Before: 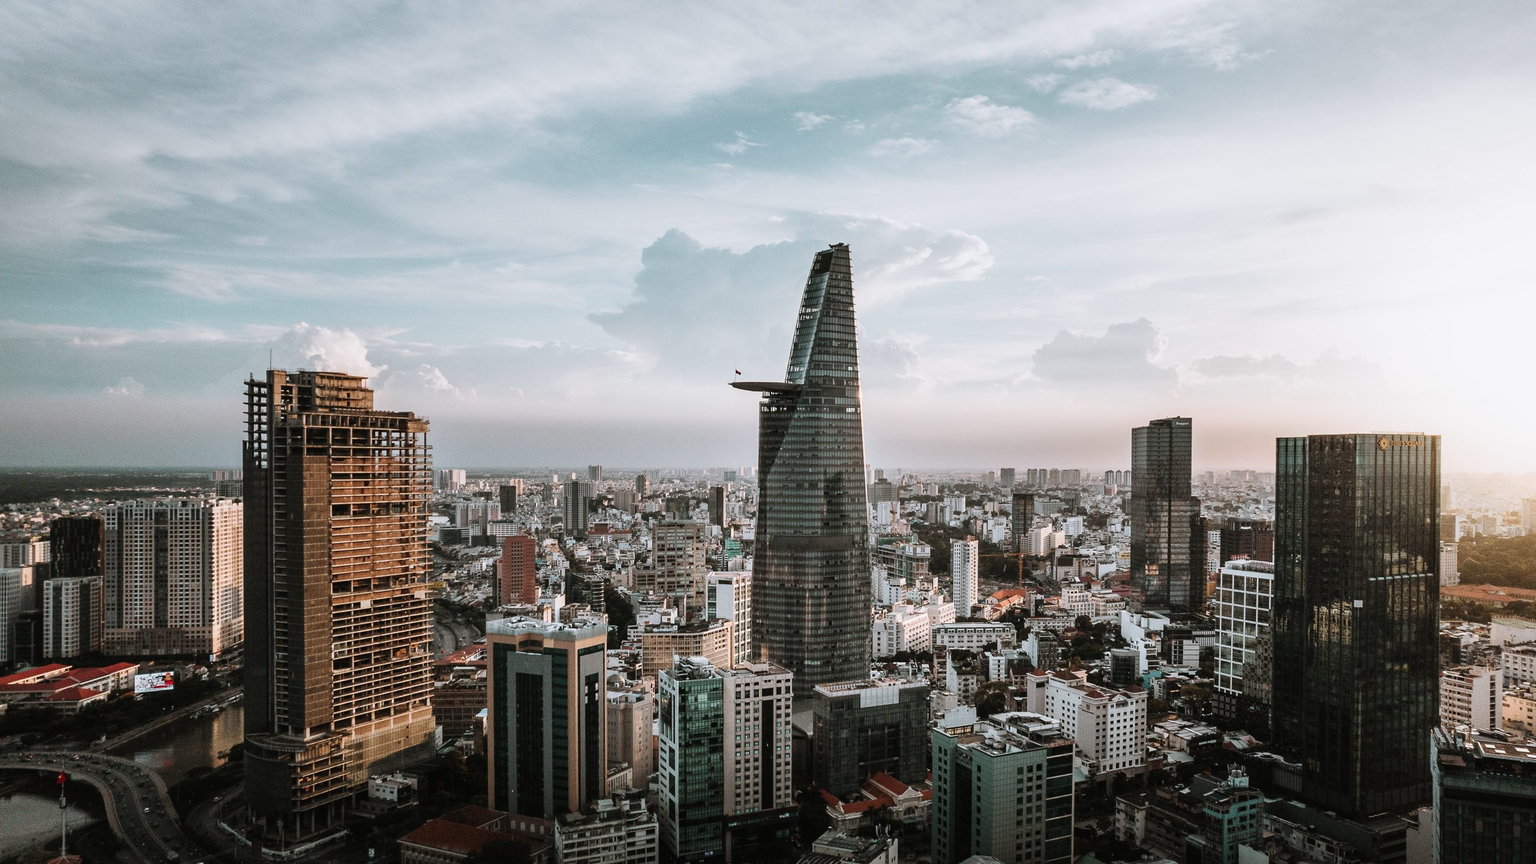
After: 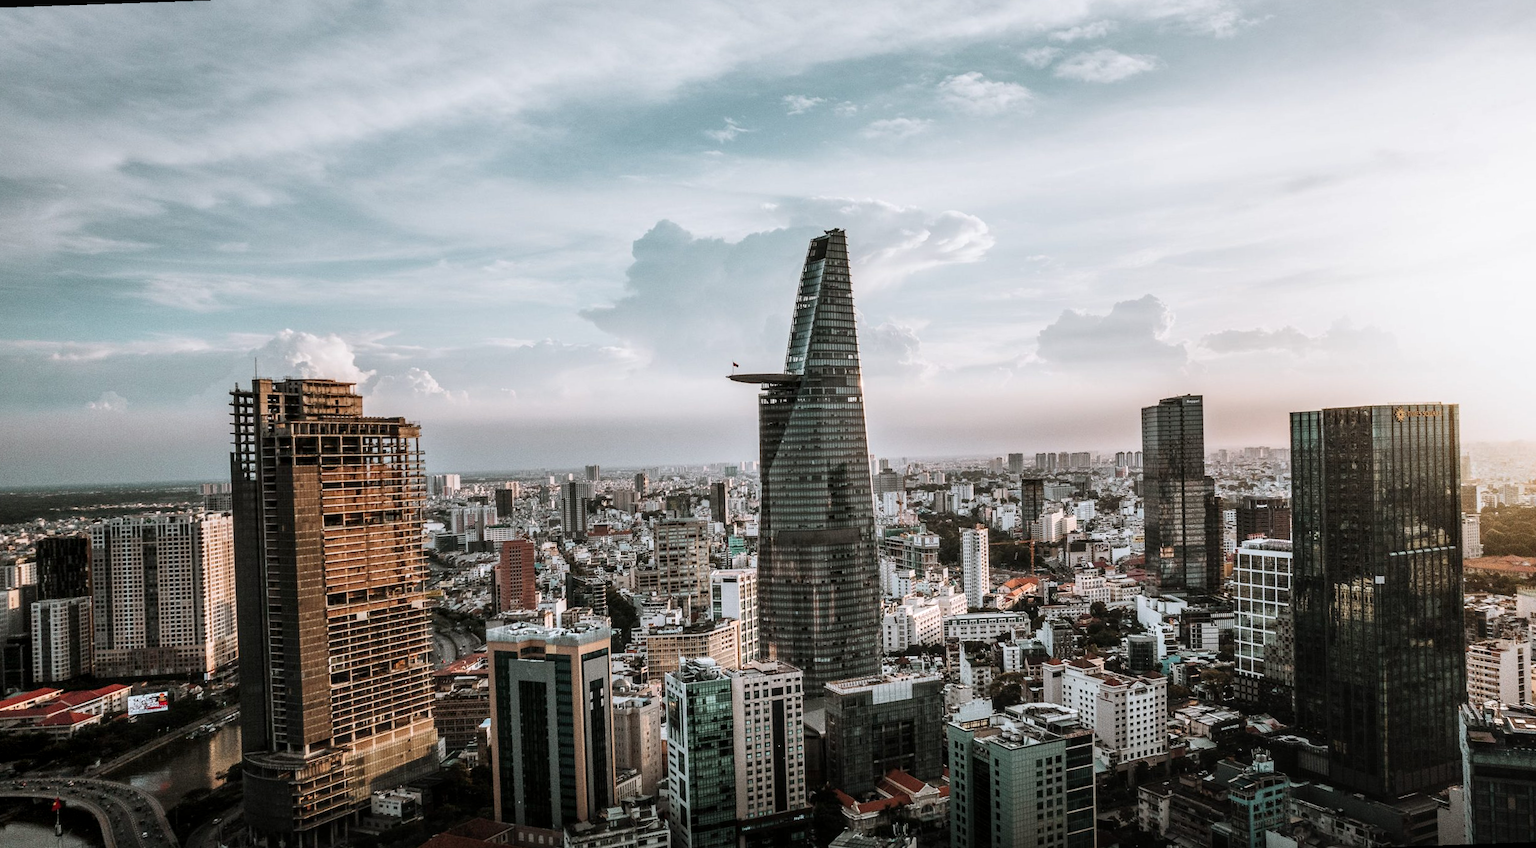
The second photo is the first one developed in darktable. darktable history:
local contrast: detail 130%
rotate and perspective: rotation -2°, crop left 0.022, crop right 0.978, crop top 0.049, crop bottom 0.951
